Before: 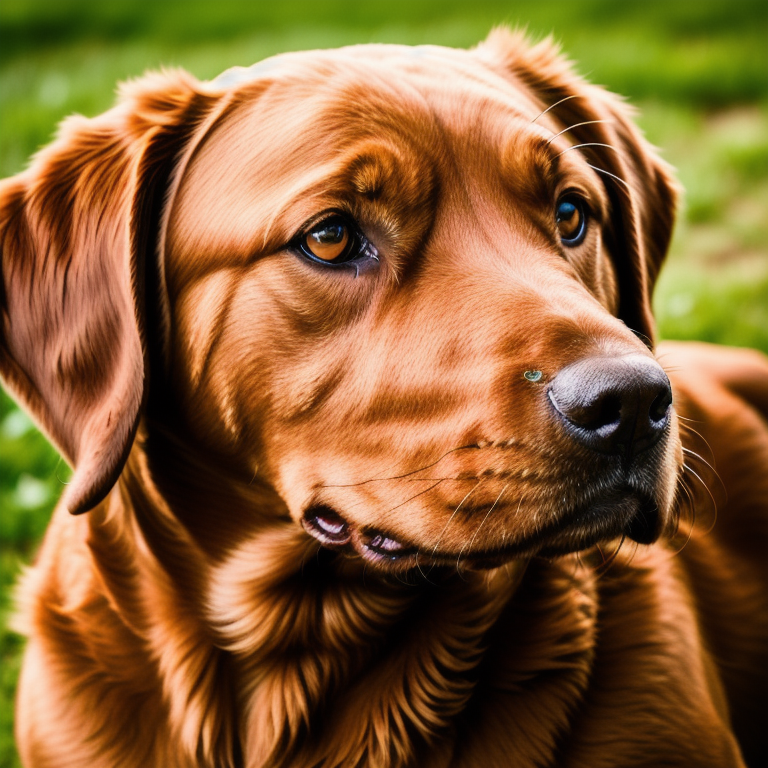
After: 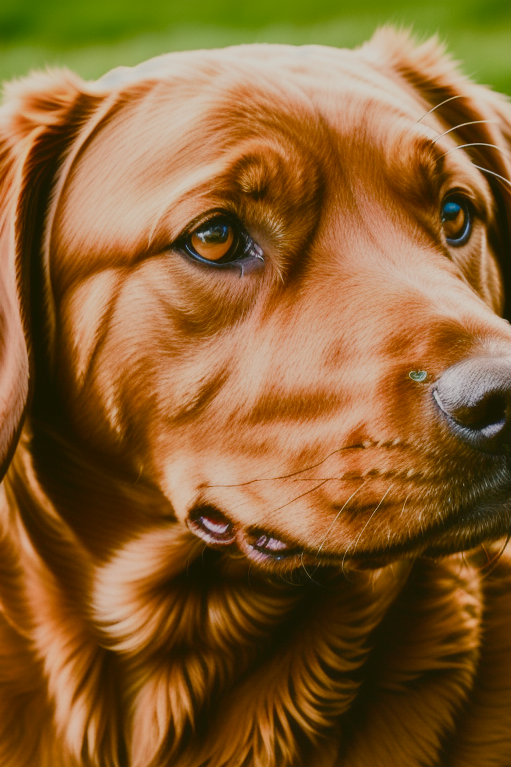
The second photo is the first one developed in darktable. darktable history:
shadows and highlights: shadows 32, highlights -32, soften with gaussian
color balance: mode lift, gamma, gain (sRGB), lift [1.04, 1, 1, 0.97], gamma [1.01, 1, 1, 0.97], gain [0.96, 1, 1, 0.97]
color balance rgb: shadows lift › chroma 1%, shadows lift › hue 113°, highlights gain › chroma 0.2%, highlights gain › hue 333°, perceptual saturation grading › global saturation 20%, perceptual saturation grading › highlights -50%, perceptual saturation grading › shadows 25%, contrast -20%
crop and rotate: left 15.055%, right 18.278%
